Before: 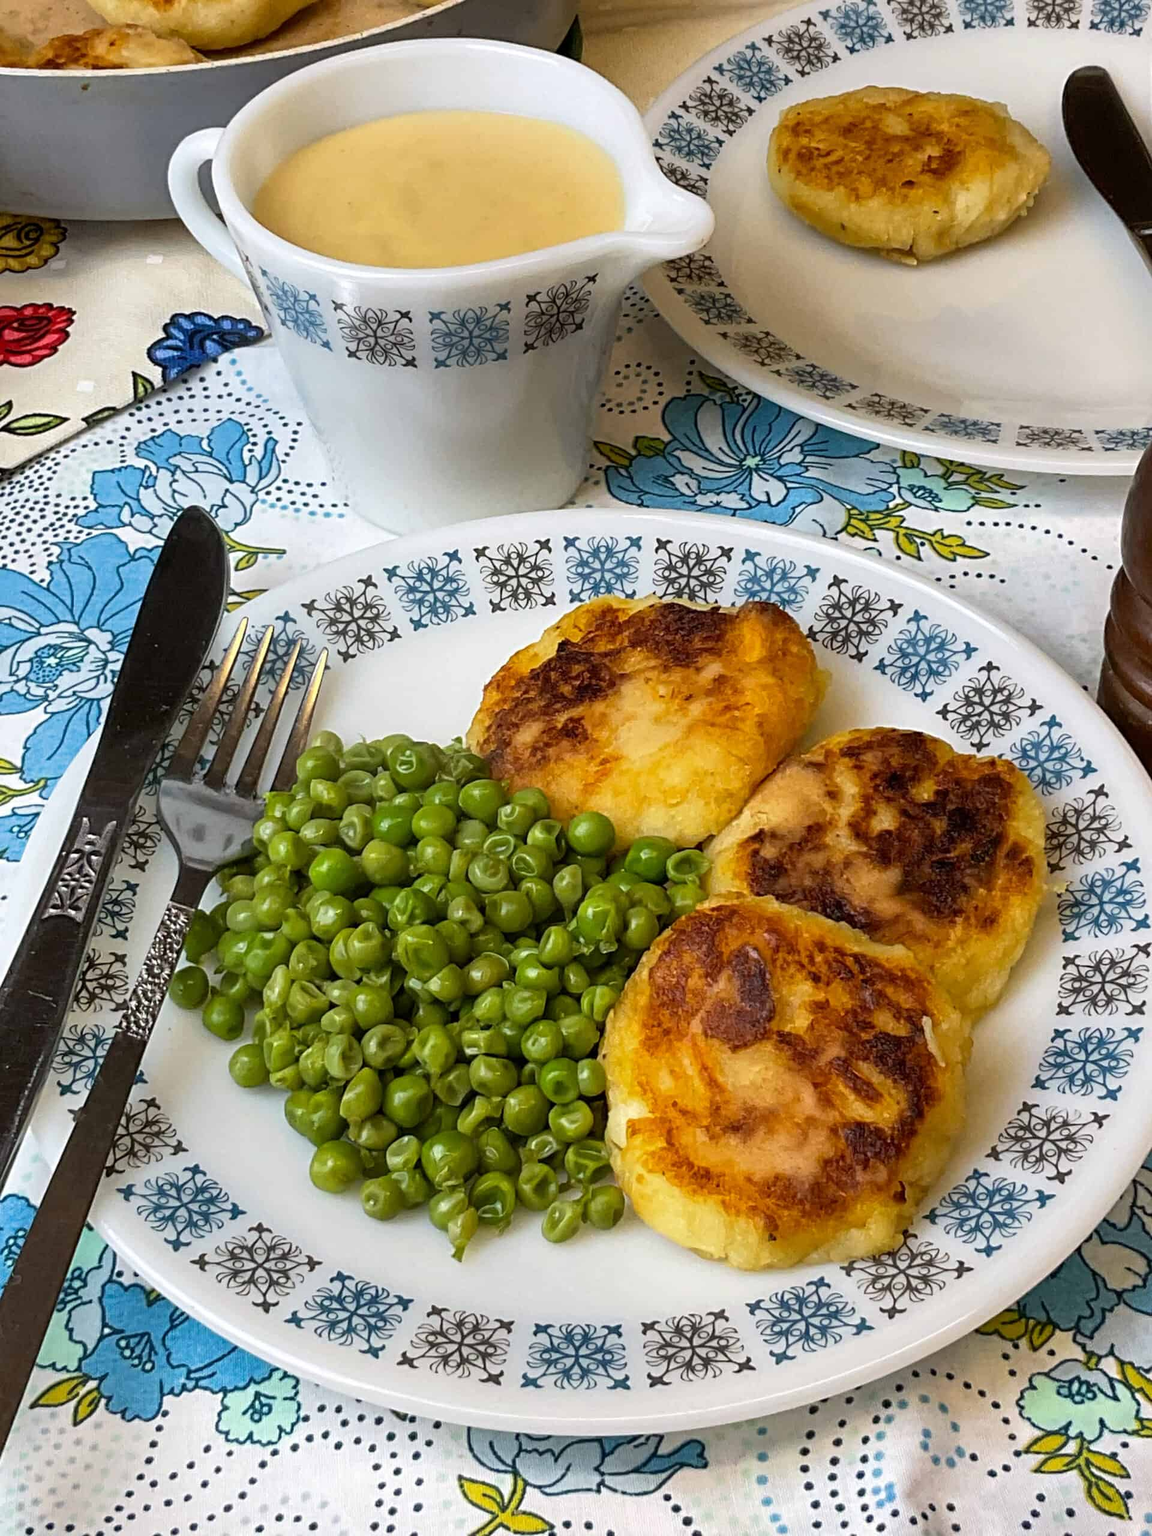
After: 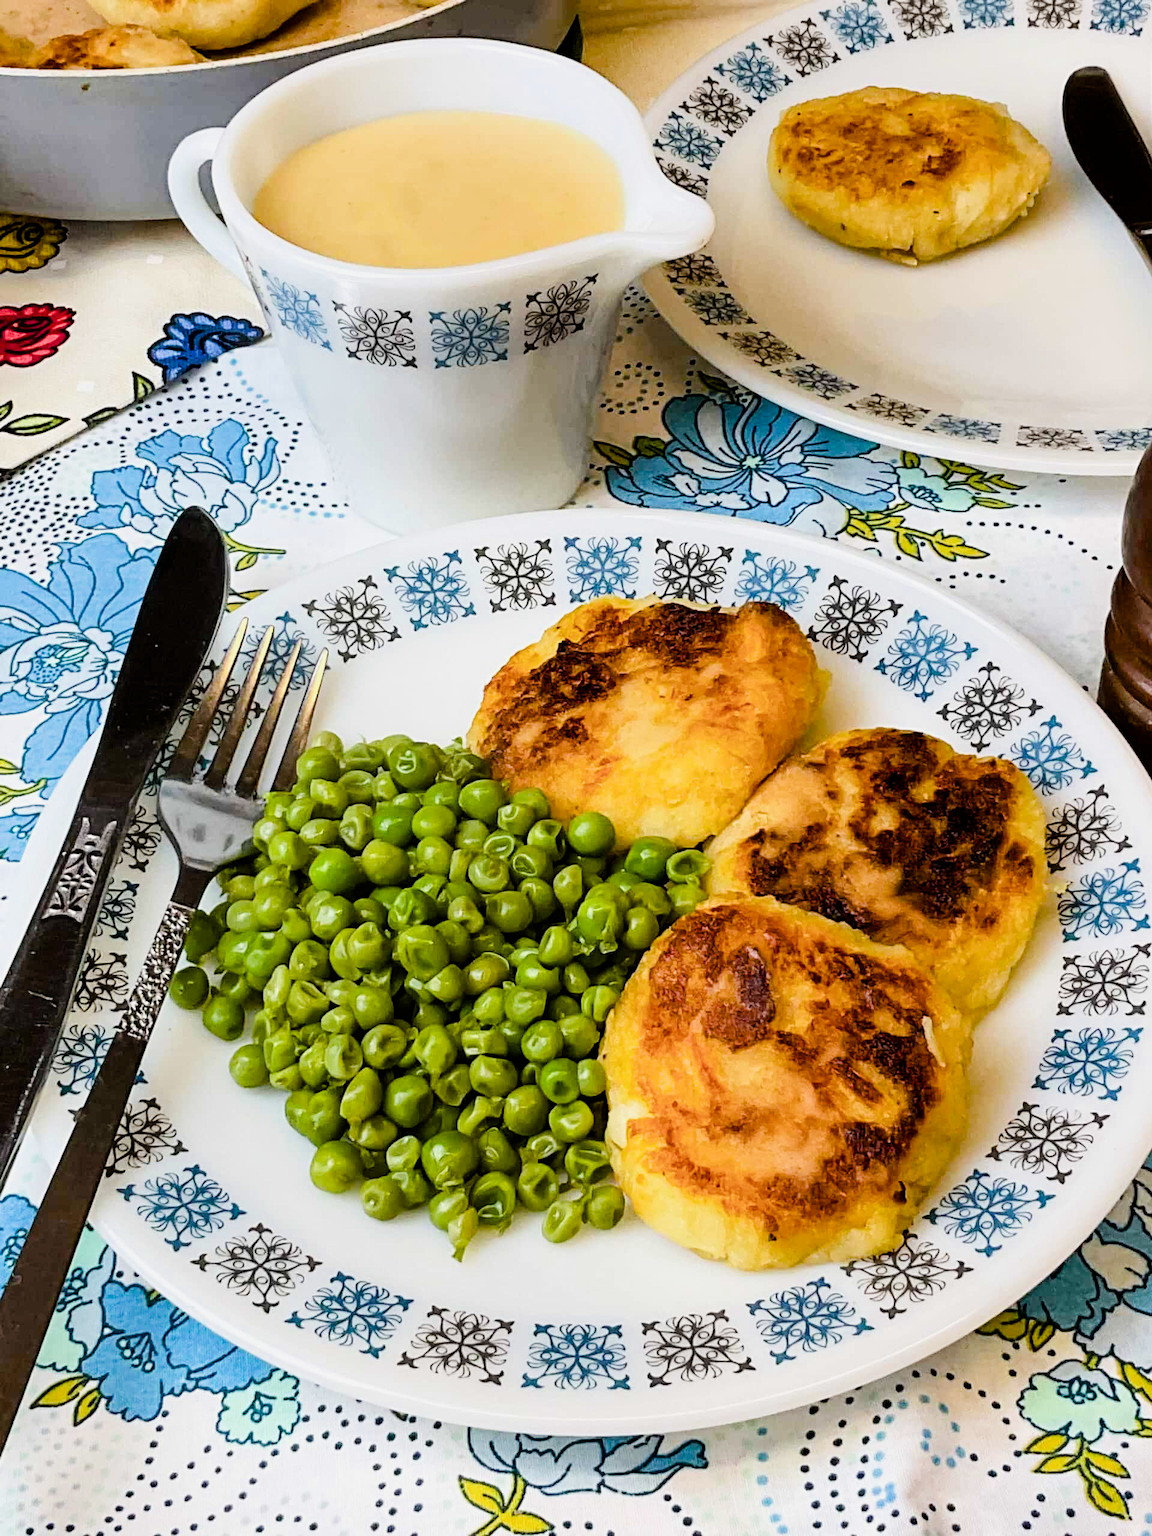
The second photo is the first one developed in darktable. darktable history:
color balance rgb: perceptual saturation grading › global saturation 35%, perceptual saturation grading › highlights -30%, perceptual saturation grading › shadows 35%, perceptual brilliance grading › global brilliance 3%, perceptual brilliance grading › highlights -3%, perceptual brilliance grading › shadows 3%
exposure: exposure 0.375 EV, compensate highlight preservation false
filmic rgb: black relative exposure -7.65 EV, white relative exposure 4.56 EV, hardness 3.61
tone equalizer: -8 EV -0.75 EV, -7 EV -0.7 EV, -6 EV -0.6 EV, -5 EV -0.4 EV, -3 EV 0.4 EV, -2 EV 0.6 EV, -1 EV 0.7 EV, +0 EV 0.75 EV, edges refinement/feathering 500, mask exposure compensation -1.57 EV, preserve details no
